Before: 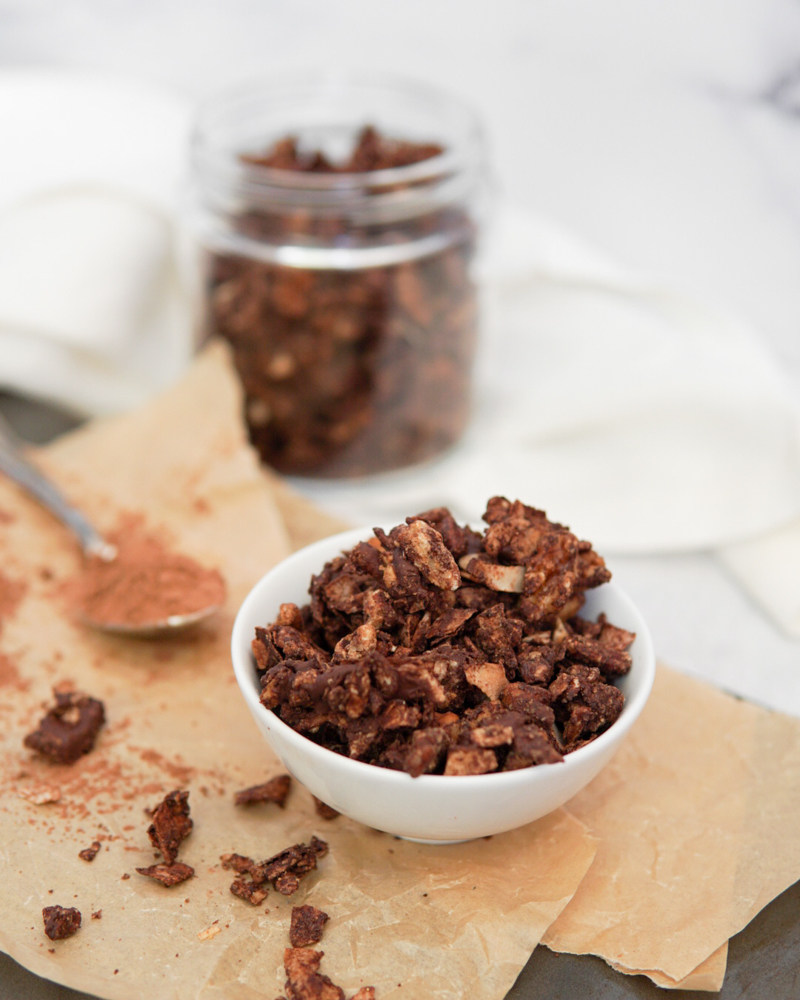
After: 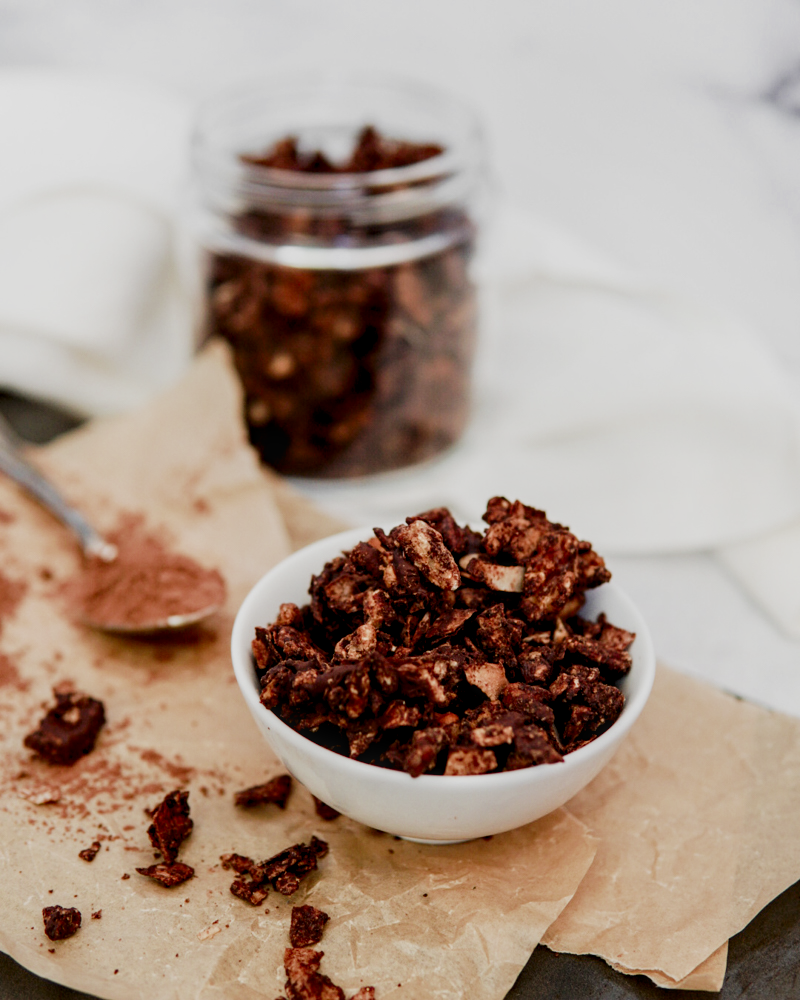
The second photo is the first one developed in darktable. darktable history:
filmic rgb: black relative exposure -3.84 EV, white relative exposure 3.48 EV, hardness 2.65, contrast 1.102, add noise in highlights 0.001, preserve chrominance max RGB, color science v3 (2019), use custom middle-gray values true, contrast in highlights soft
local contrast: detail 130%
contrast brightness saturation: contrast 0.225, brightness -0.183, saturation 0.242
